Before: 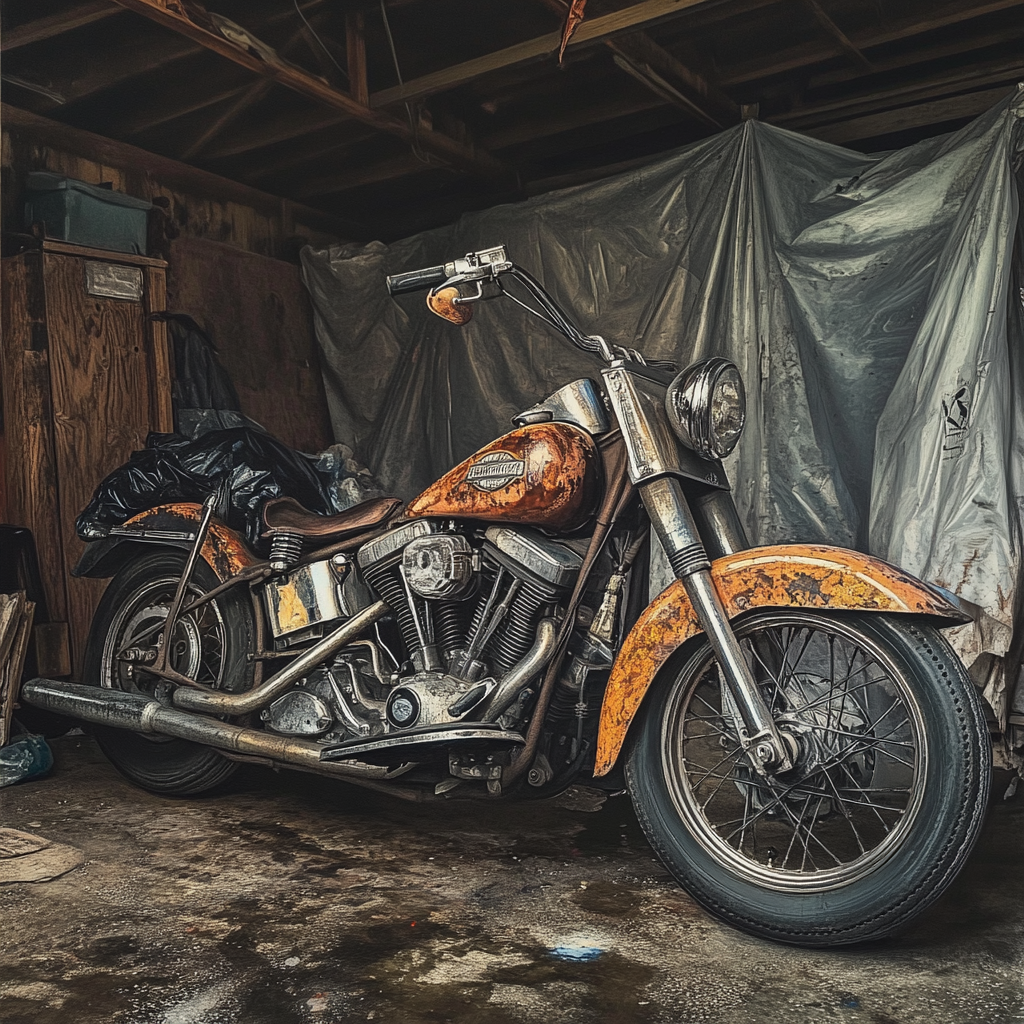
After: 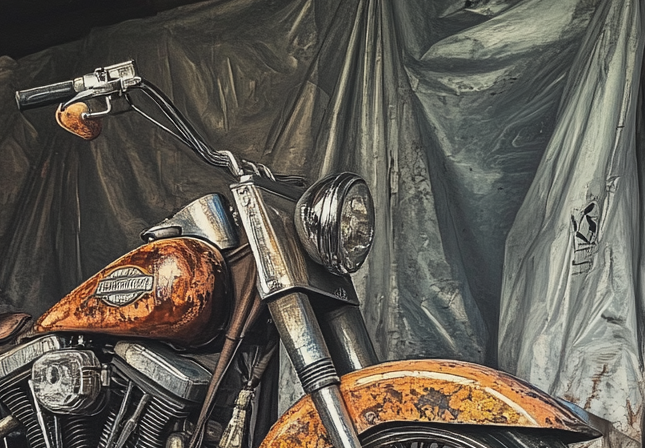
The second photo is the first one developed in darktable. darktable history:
crop: left 36.278%, top 18.116%, right 0.64%, bottom 38.063%
